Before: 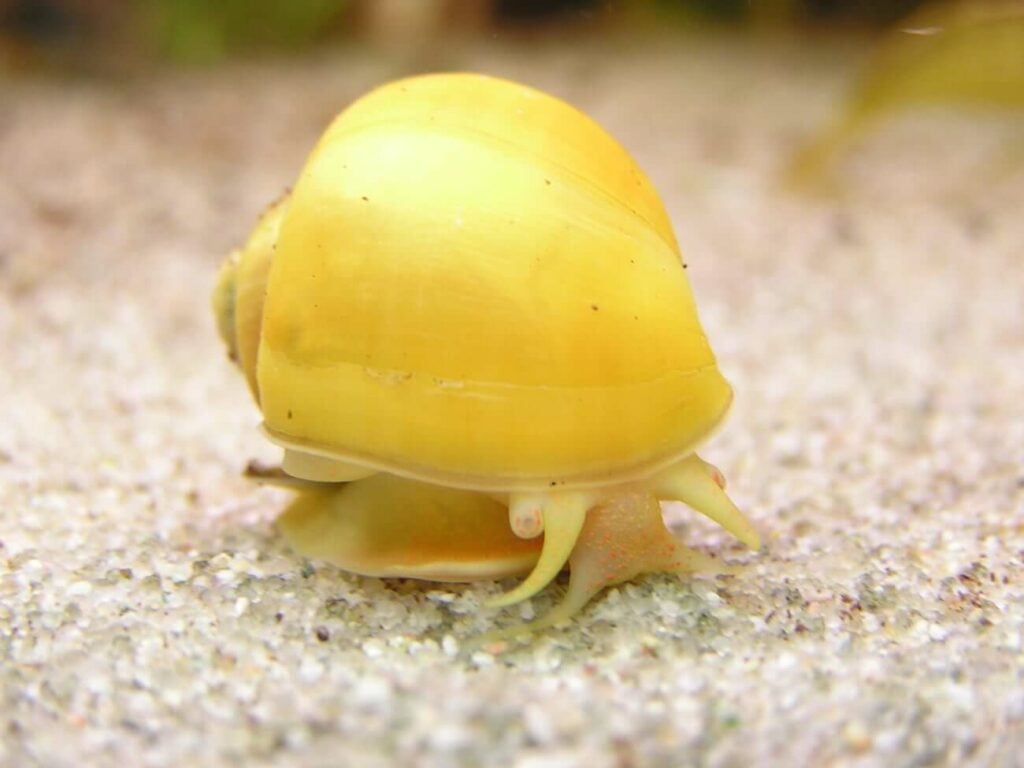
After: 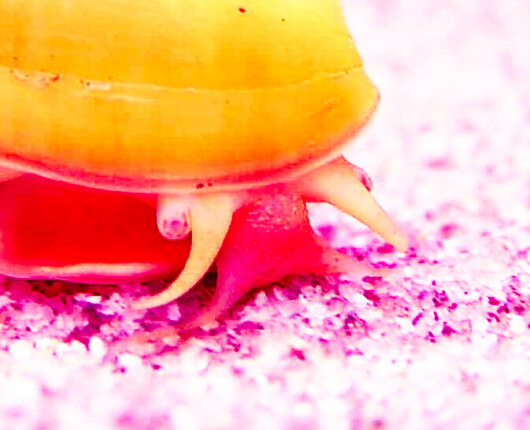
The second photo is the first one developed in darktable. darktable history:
sharpen: on, module defaults
base curve: curves: ch0 [(0, 0) (0.007, 0.004) (0.027, 0.03) (0.046, 0.07) (0.207, 0.54) (0.442, 0.872) (0.673, 0.972) (1, 1)], preserve colors none
crop: left 34.479%, top 38.822%, right 13.718%, bottom 5.172%
color balance: mode lift, gamma, gain (sRGB), lift [1, 1, 0.101, 1]
